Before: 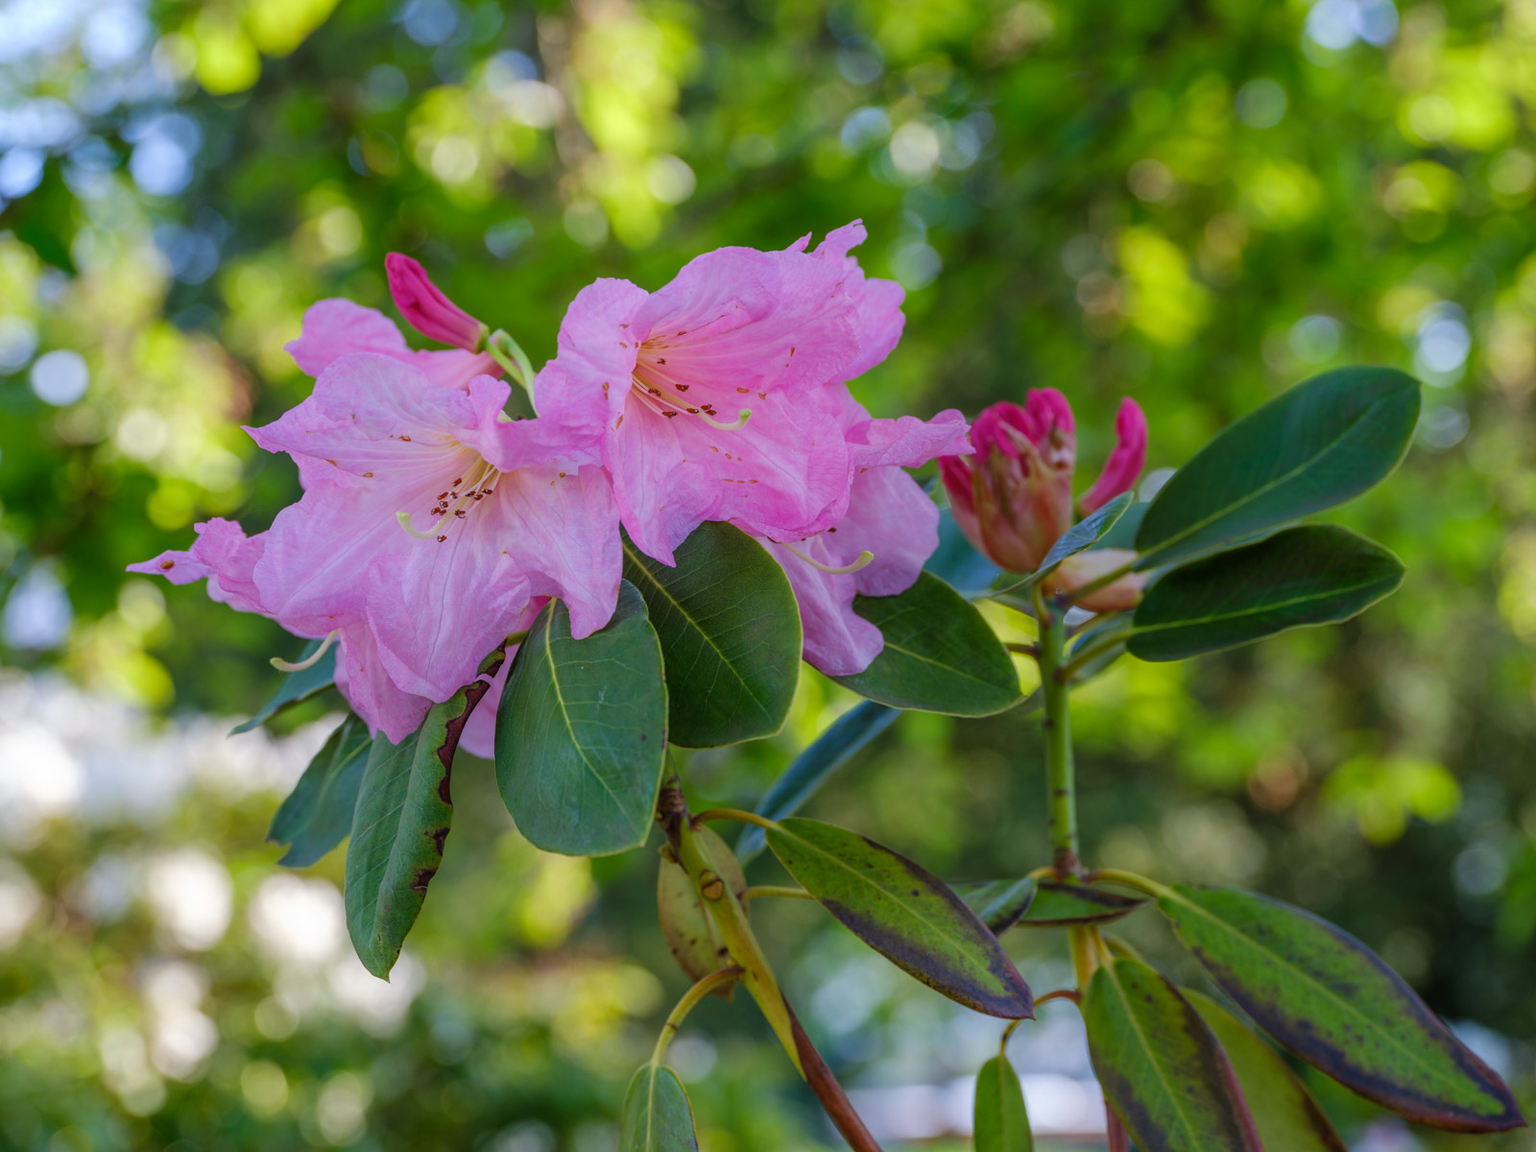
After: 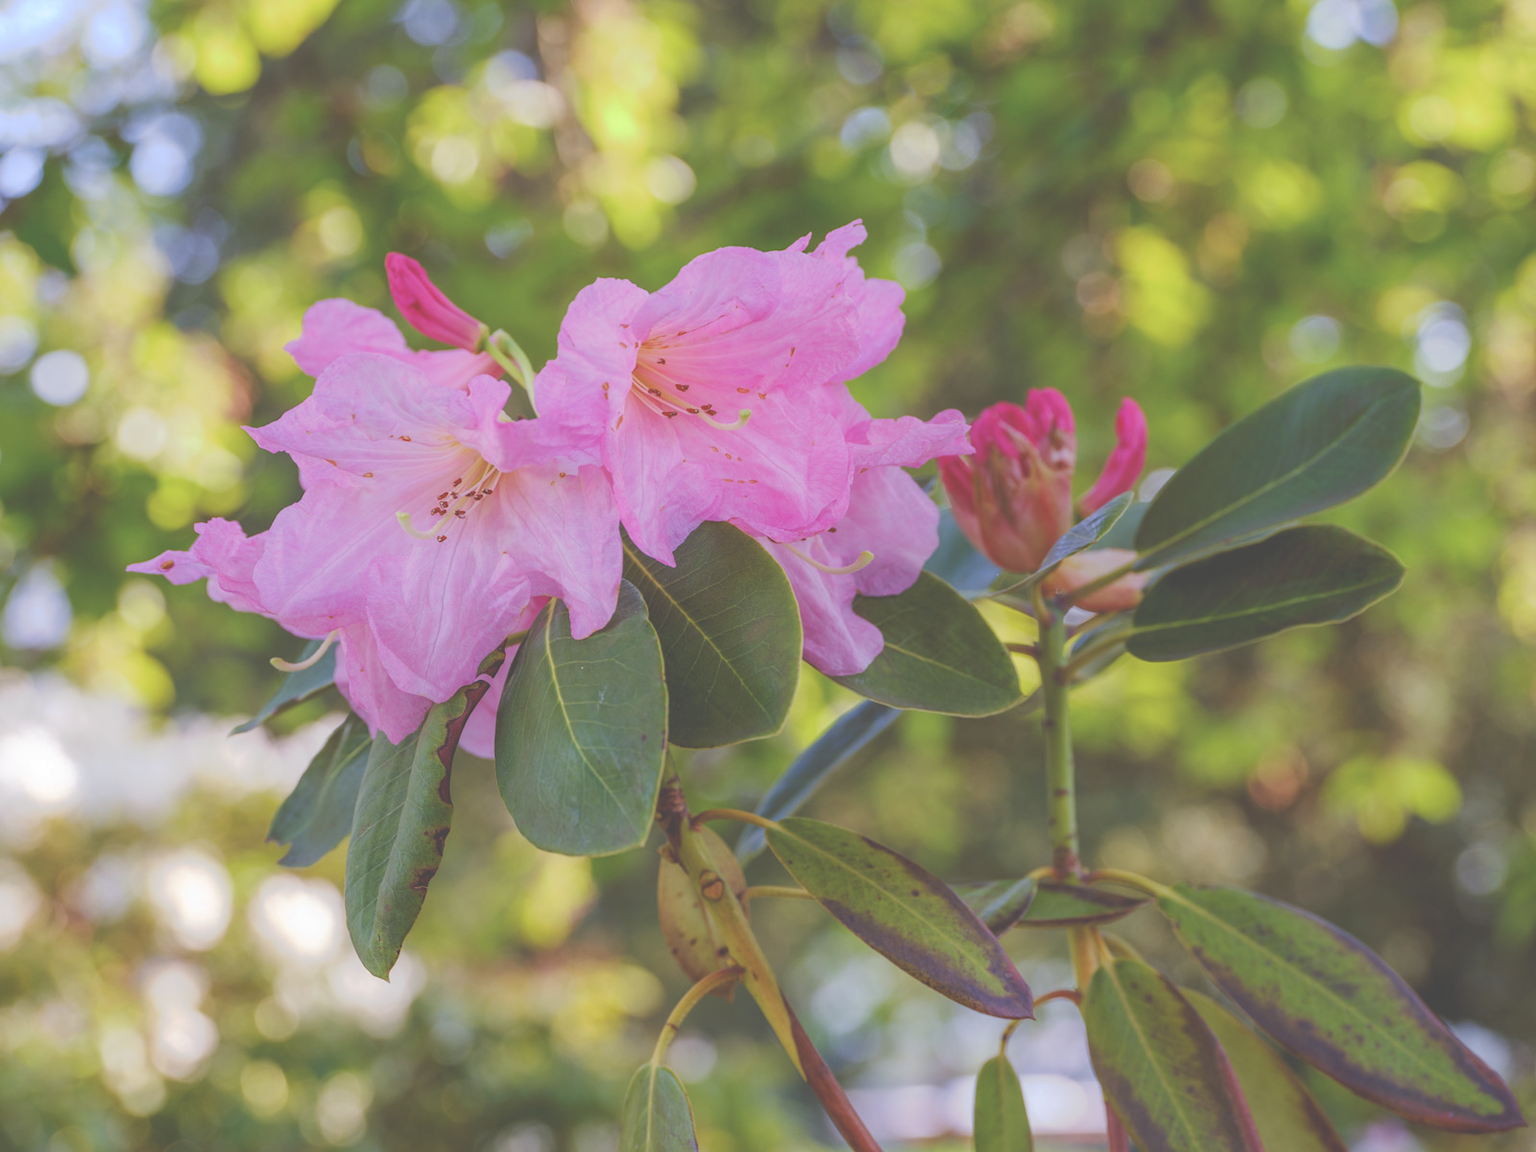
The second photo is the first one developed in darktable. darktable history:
rgb levels: mode RGB, independent channels, levels [[0, 0.474, 1], [0, 0.5, 1], [0, 0.5, 1]]
tone curve: curves: ch0 [(0, 0) (0.003, 0.298) (0.011, 0.298) (0.025, 0.298) (0.044, 0.3) (0.069, 0.302) (0.1, 0.312) (0.136, 0.329) (0.177, 0.354) (0.224, 0.376) (0.277, 0.408) (0.335, 0.453) (0.399, 0.503) (0.468, 0.562) (0.543, 0.623) (0.623, 0.686) (0.709, 0.754) (0.801, 0.825) (0.898, 0.873) (1, 1)], preserve colors none
